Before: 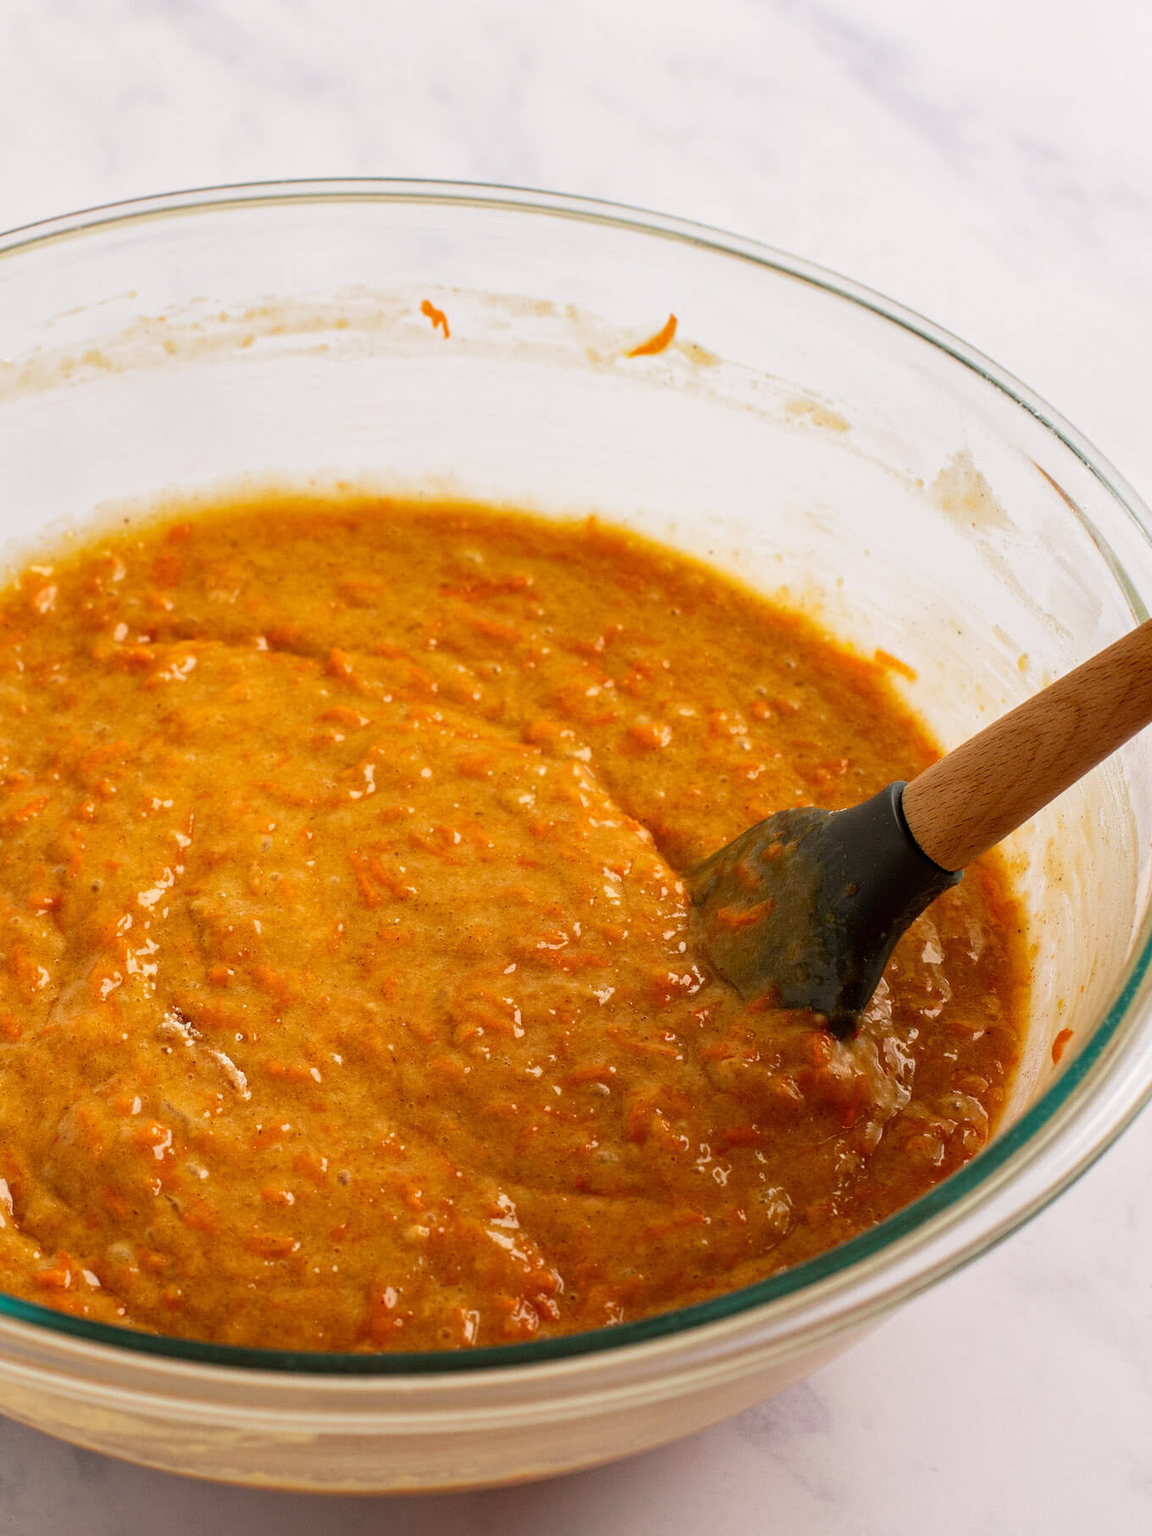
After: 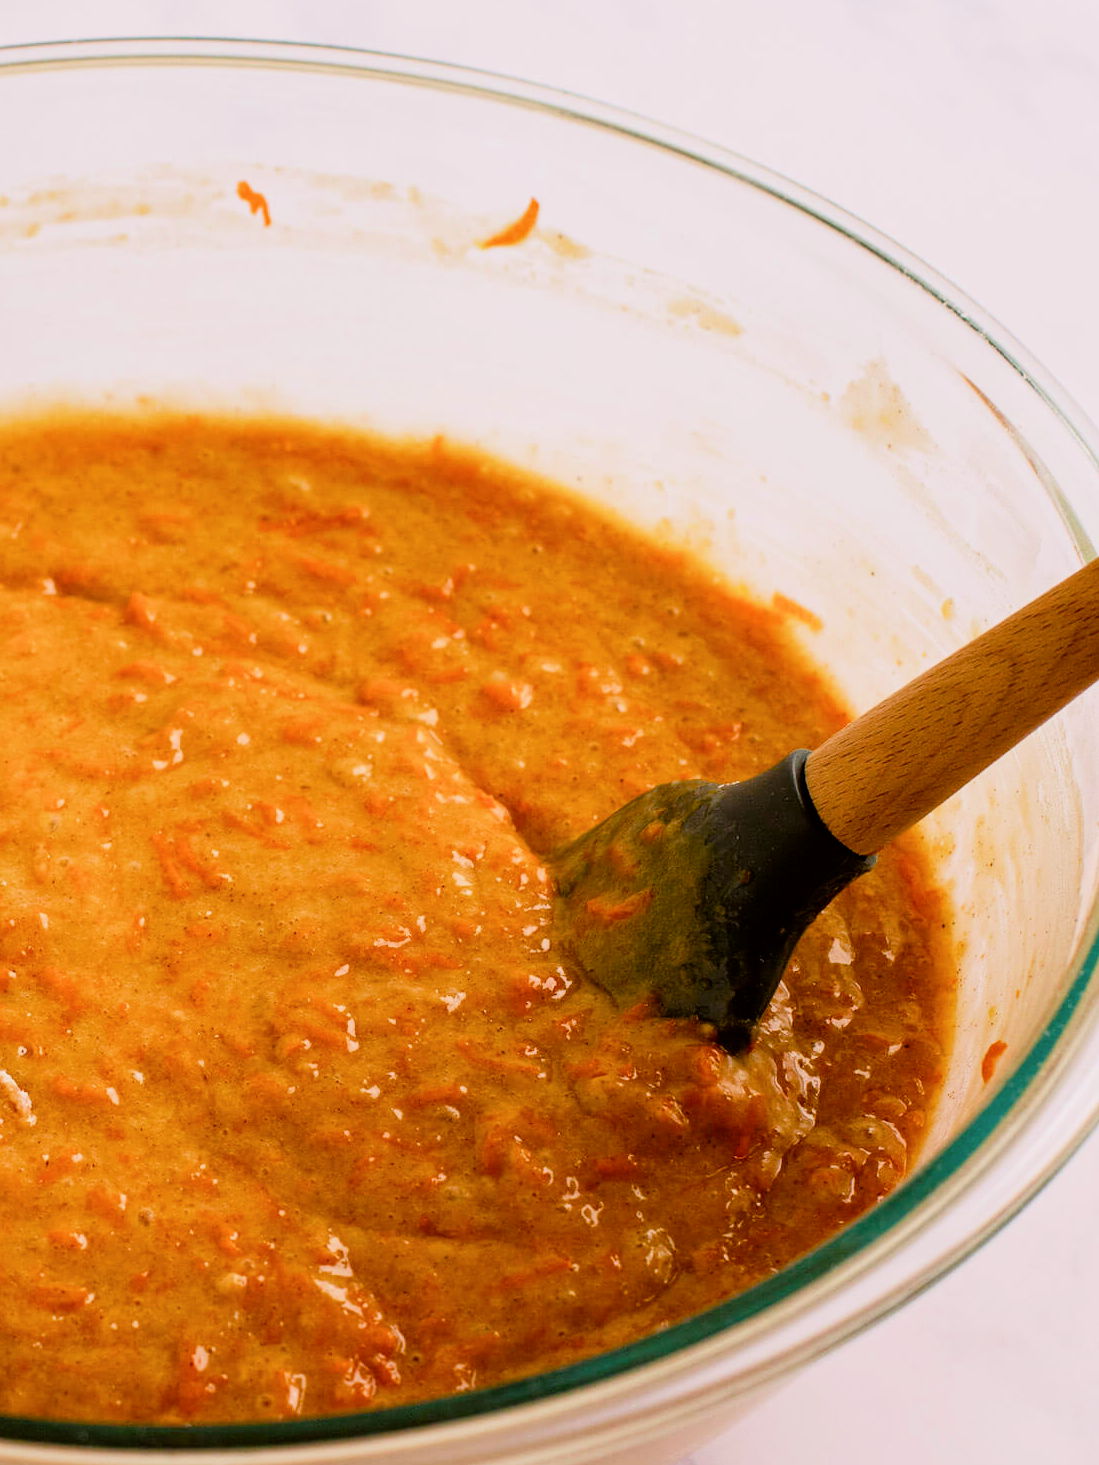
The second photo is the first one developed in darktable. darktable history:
color balance rgb: perceptual saturation grading › global saturation 25%, perceptual saturation grading › highlights -50%, perceptual saturation grading › shadows 30%, perceptual brilliance grading › global brilliance 12%, global vibrance 20%
crop: left 19.159%, top 9.58%, bottom 9.58%
color correction: highlights a* 3.12, highlights b* -1.55, shadows a* -0.101, shadows b* 2.52, saturation 0.98
filmic rgb: threshold 3 EV, hardness 4.17, latitude 50%, contrast 1.1, preserve chrominance max RGB, color science v6 (2022), contrast in shadows safe, contrast in highlights safe, enable highlight reconstruction true
